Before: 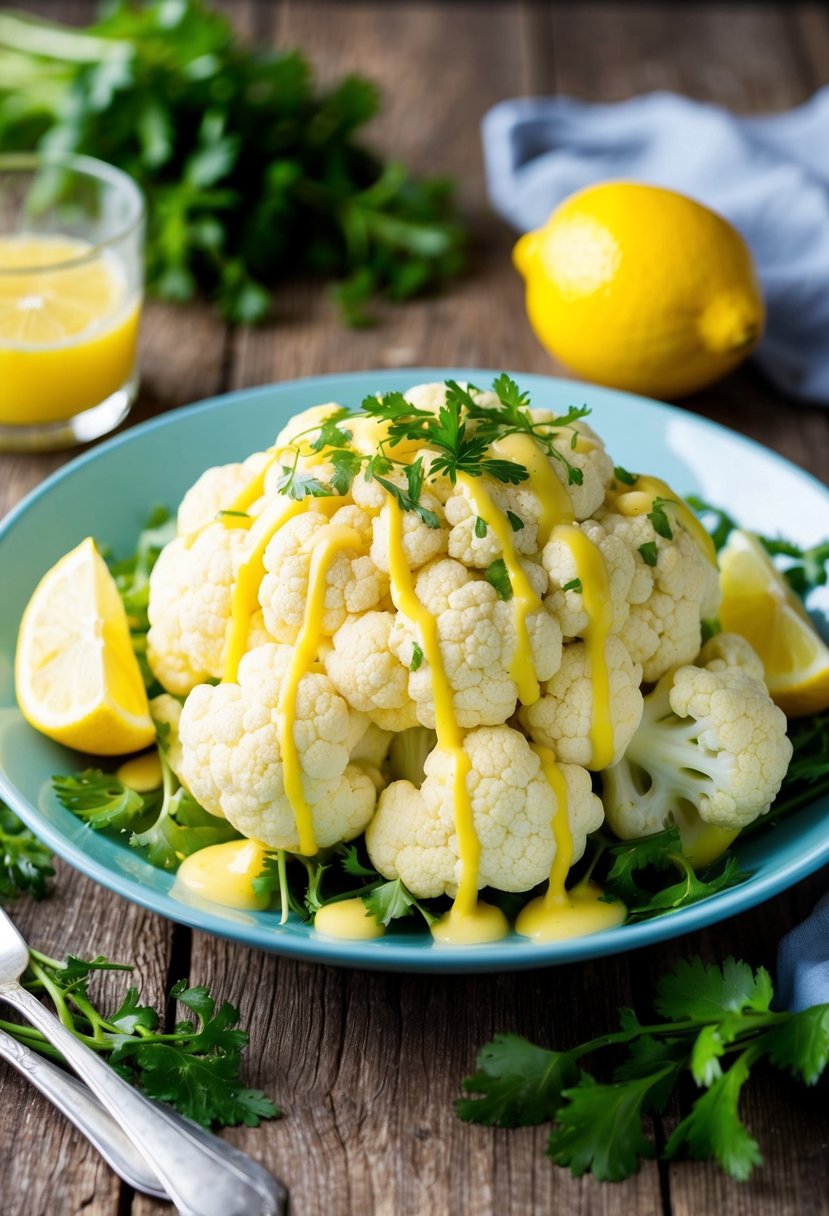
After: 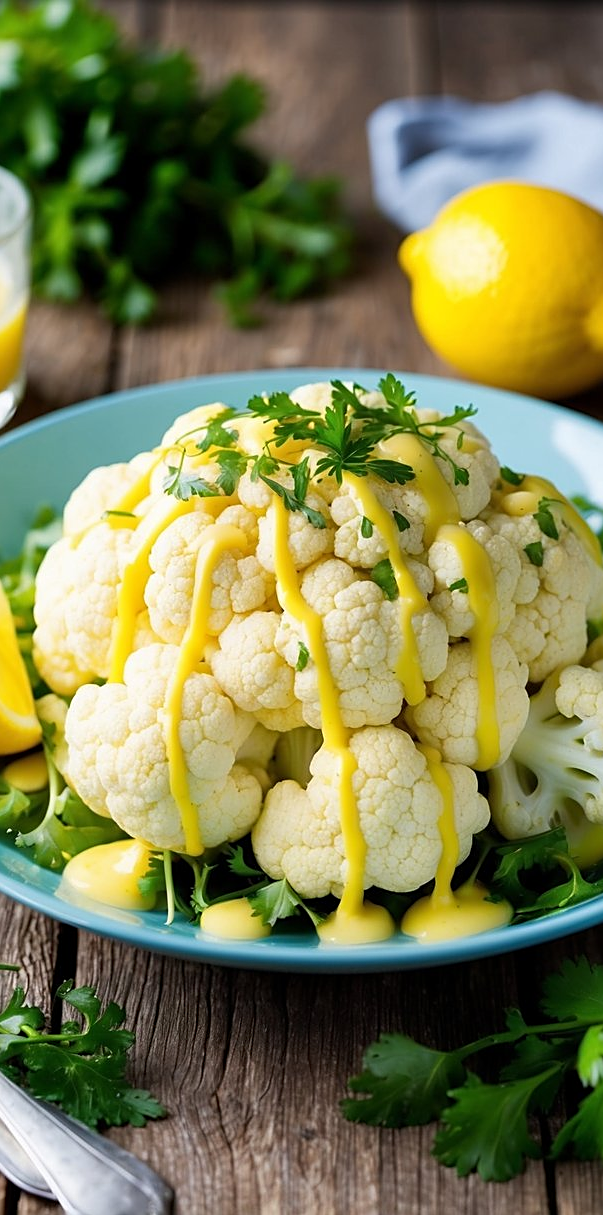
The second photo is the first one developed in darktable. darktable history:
sharpen: on, module defaults
crop: left 13.849%, top 0%, right 13.381%
